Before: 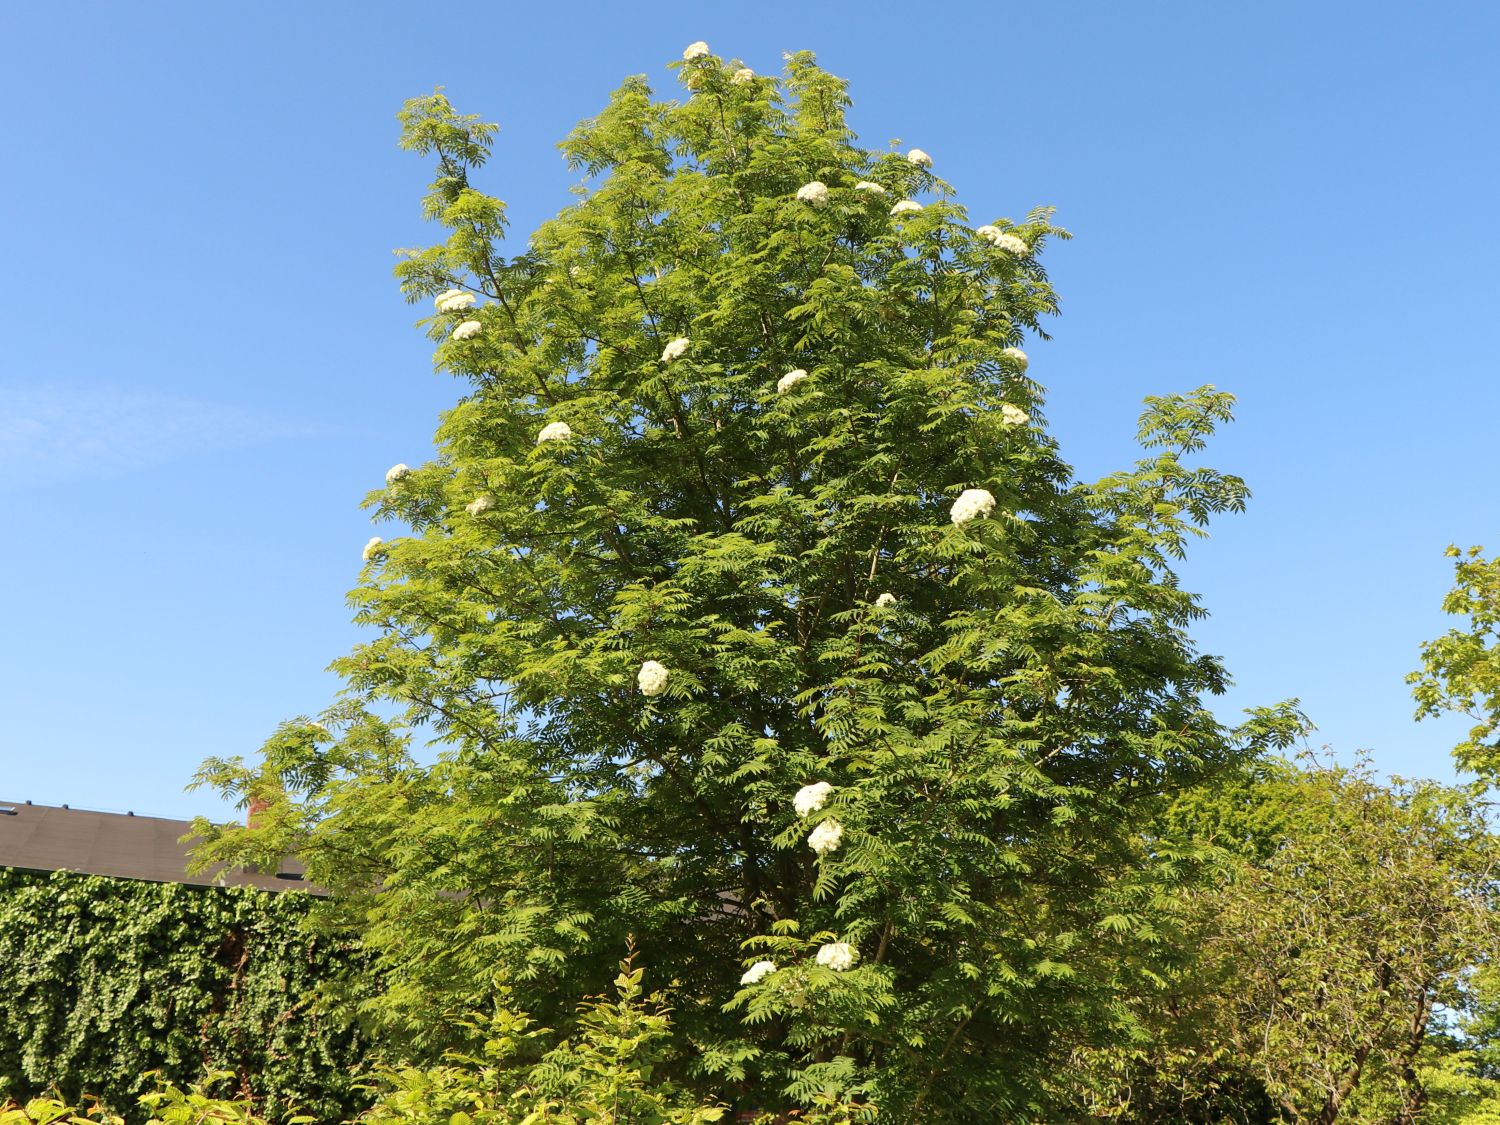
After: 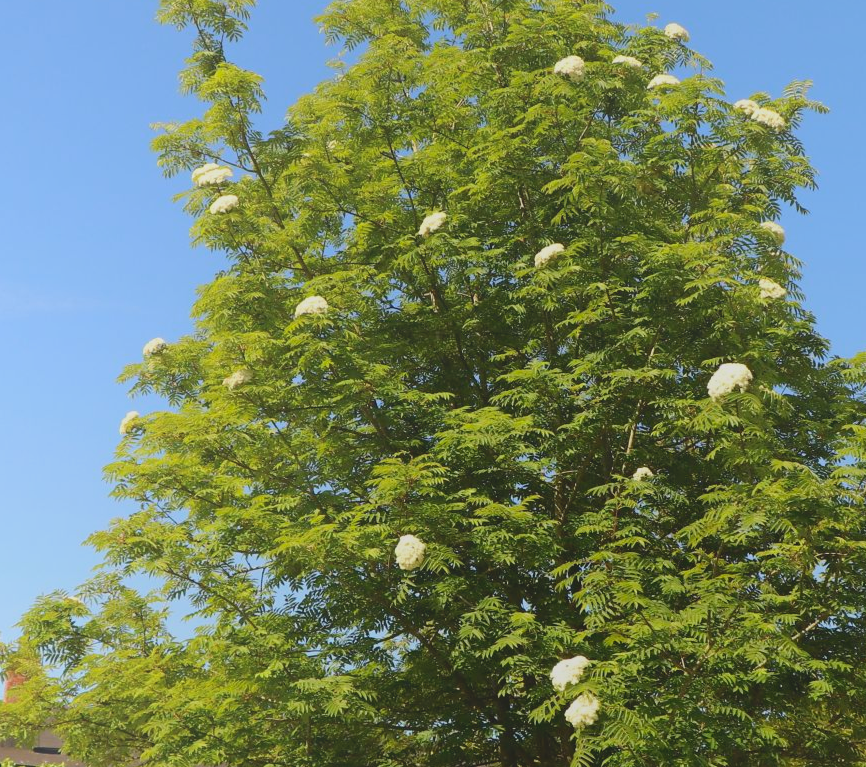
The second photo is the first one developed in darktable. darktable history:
crop: left 16.202%, top 11.208%, right 26.045%, bottom 20.557%
local contrast: detail 70%
